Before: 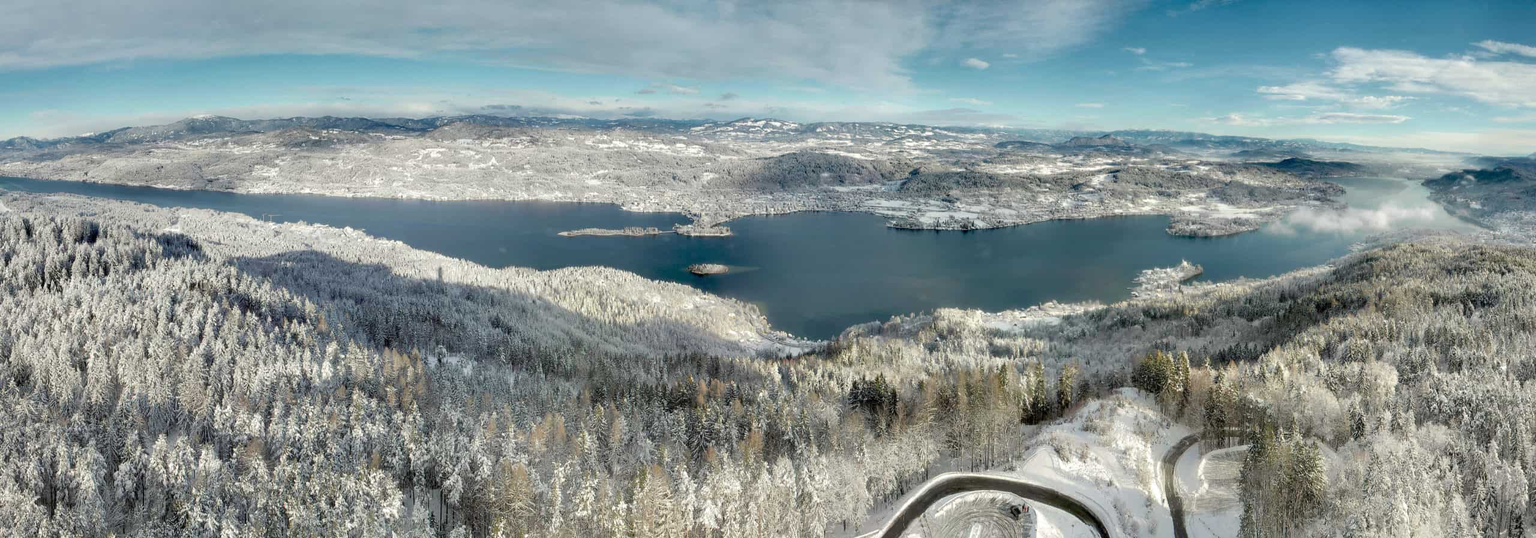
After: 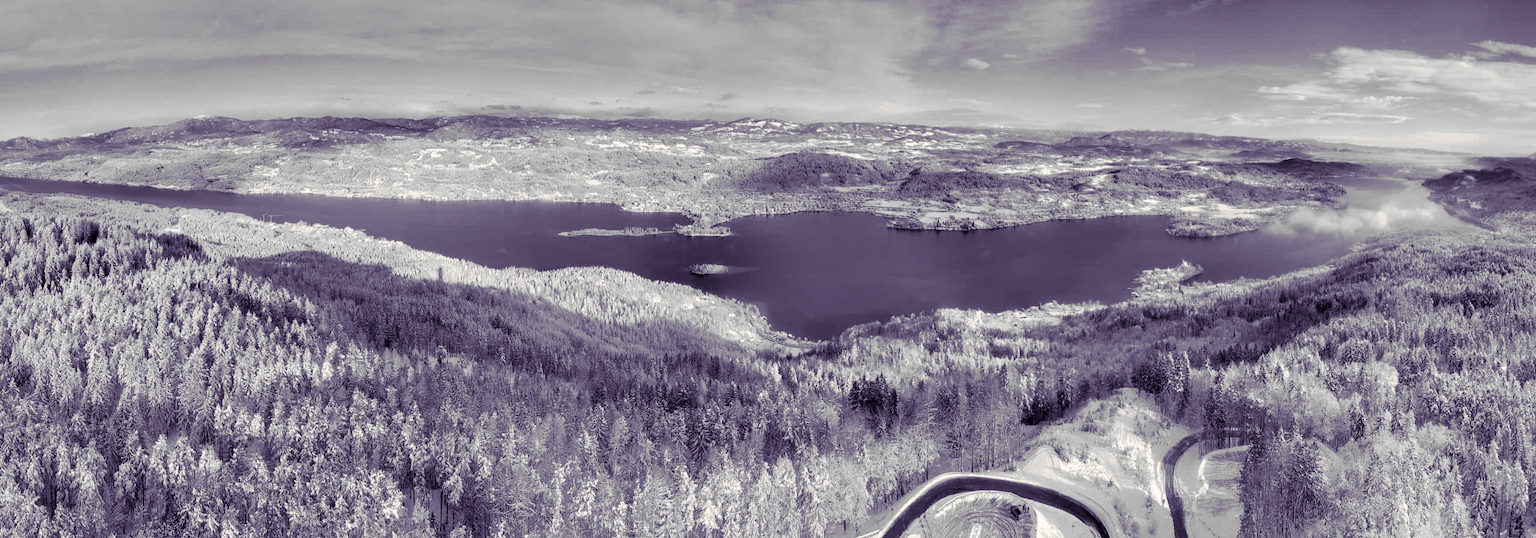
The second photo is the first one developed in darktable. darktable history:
color correction: highlights a* 1.39, highlights b* 17.83
split-toning: shadows › hue 255.6°, shadows › saturation 0.66, highlights › hue 43.2°, highlights › saturation 0.68, balance -50.1
monochrome: a 32, b 64, size 2.3
